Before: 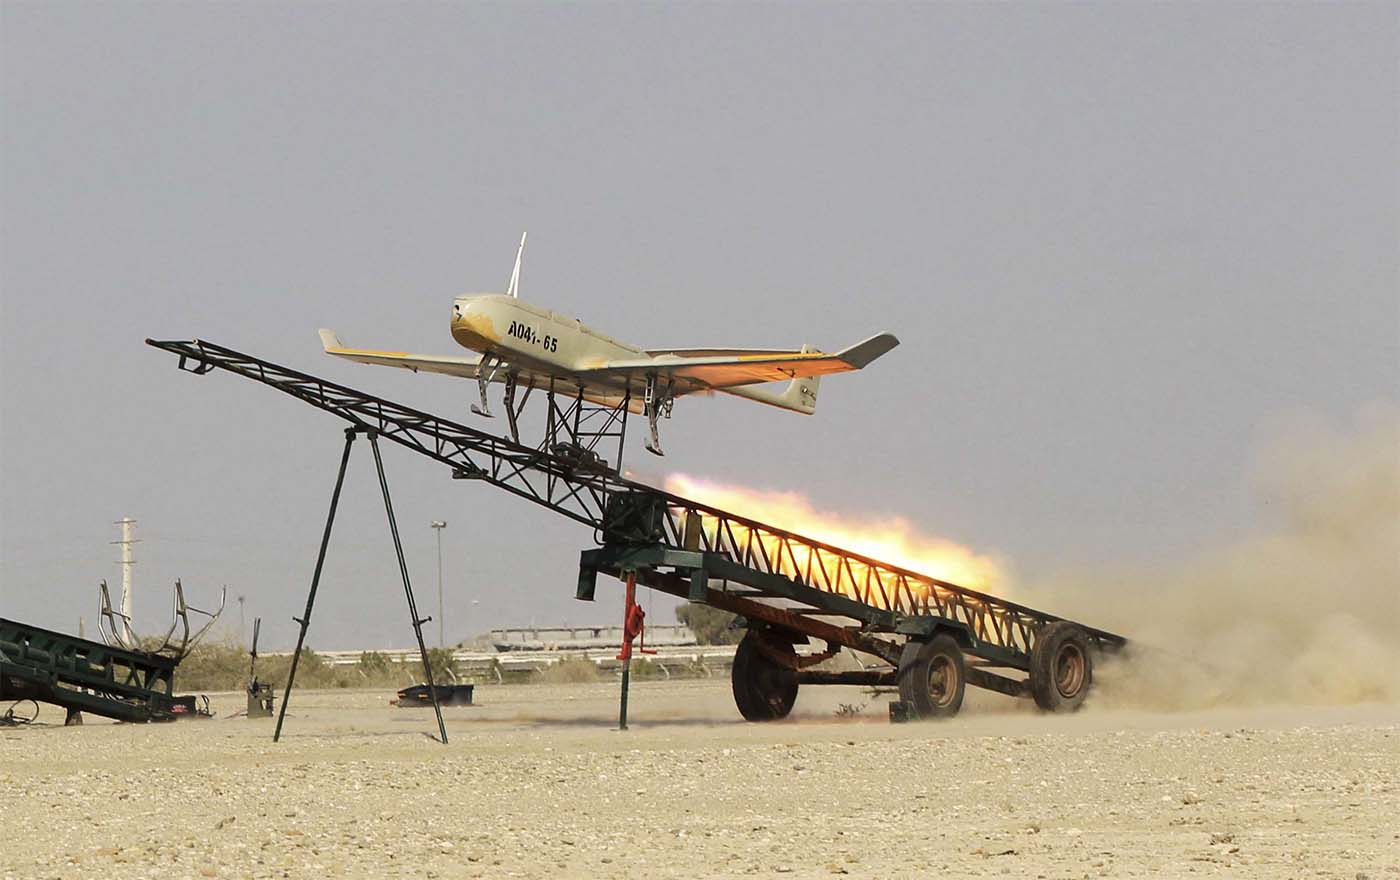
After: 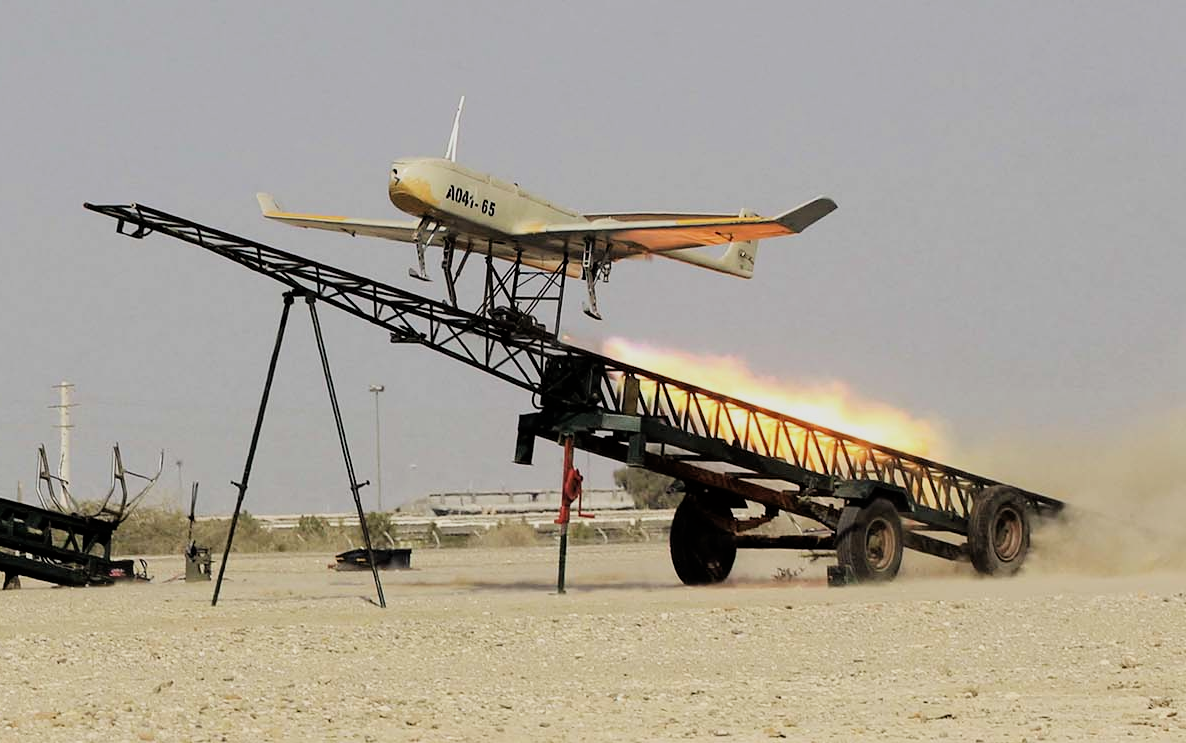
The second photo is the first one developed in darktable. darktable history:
filmic rgb: black relative exposure -7.71 EV, white relative exposure 4.38 EV, threshold 3.06 EV, hardness 3.76, latitude 49.65%, contrast 1.101, enable highlight reconstruction true
crop and rotate: left 4.565%, top 15.553%, right 10.704%
